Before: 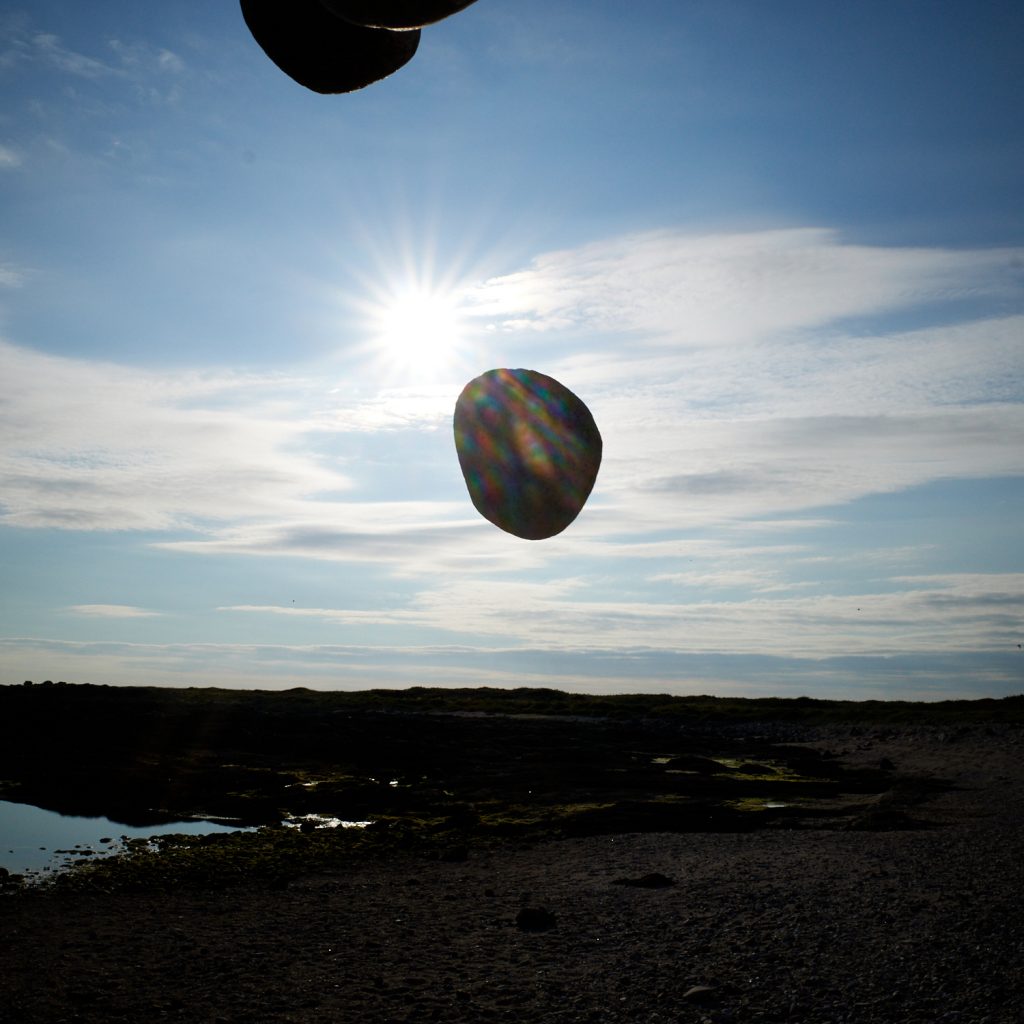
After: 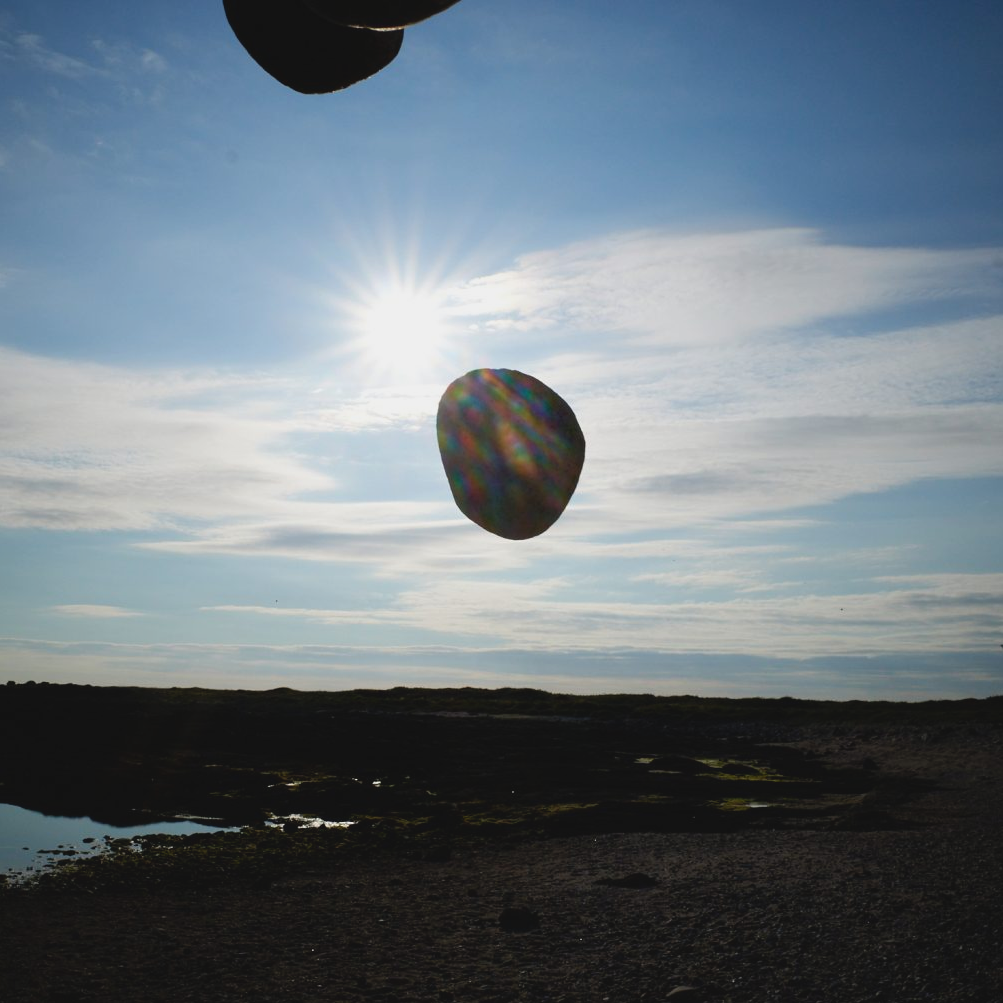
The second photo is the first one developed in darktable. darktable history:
crop: left 1.743%, right 0.268%, bottom 2.011%
contrast brightness saturation: contrast -0.11
